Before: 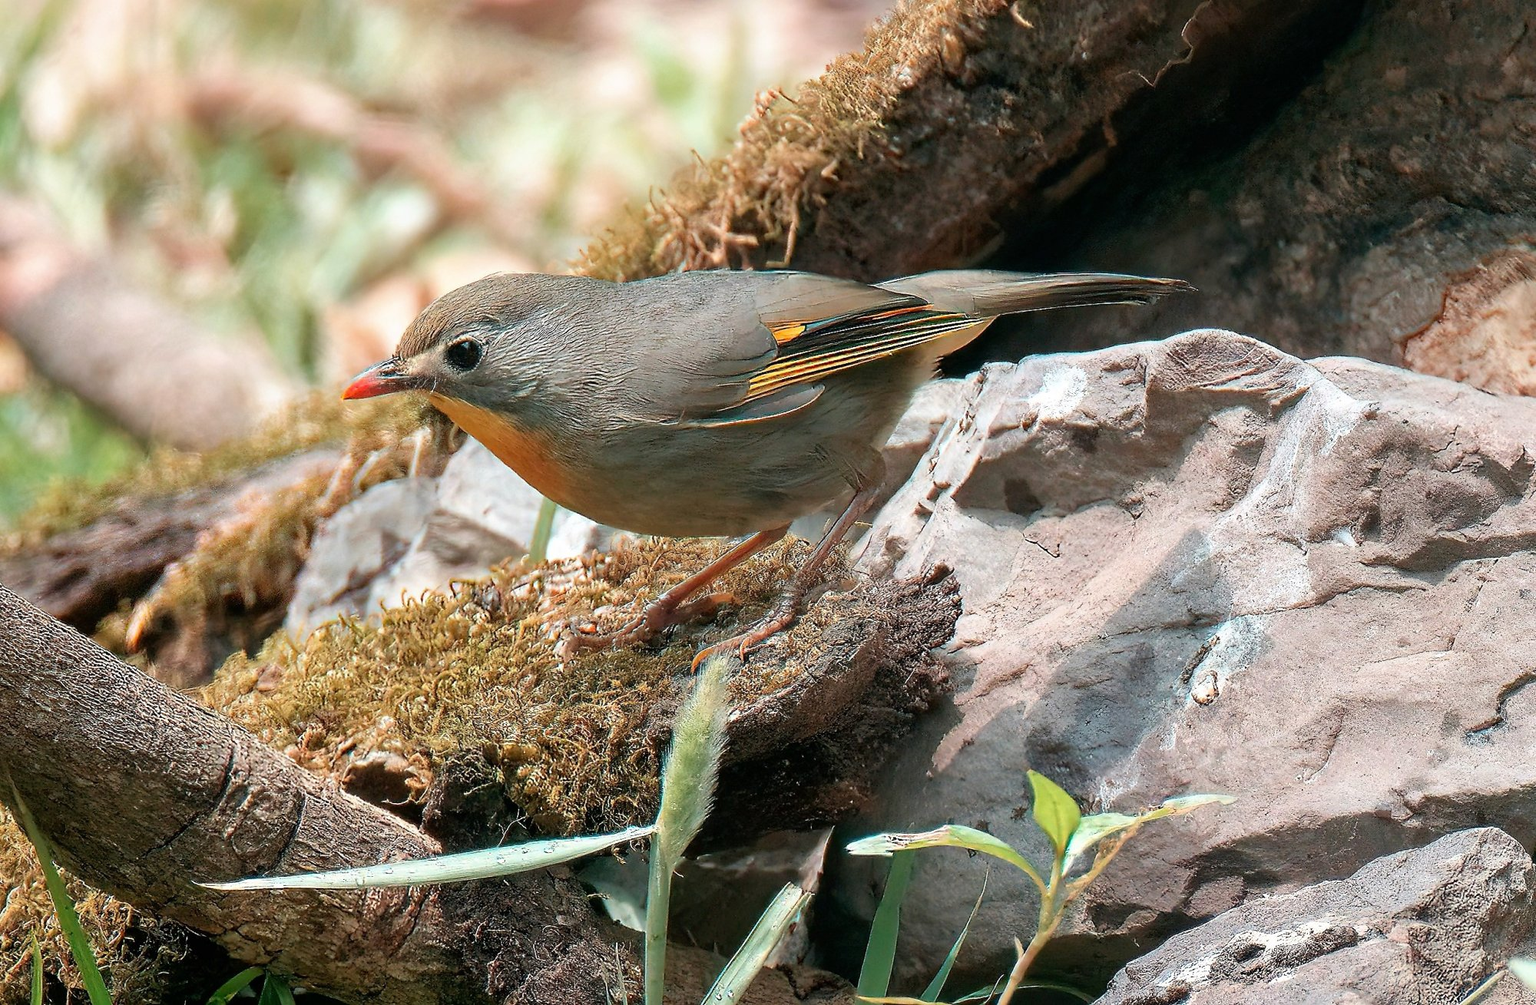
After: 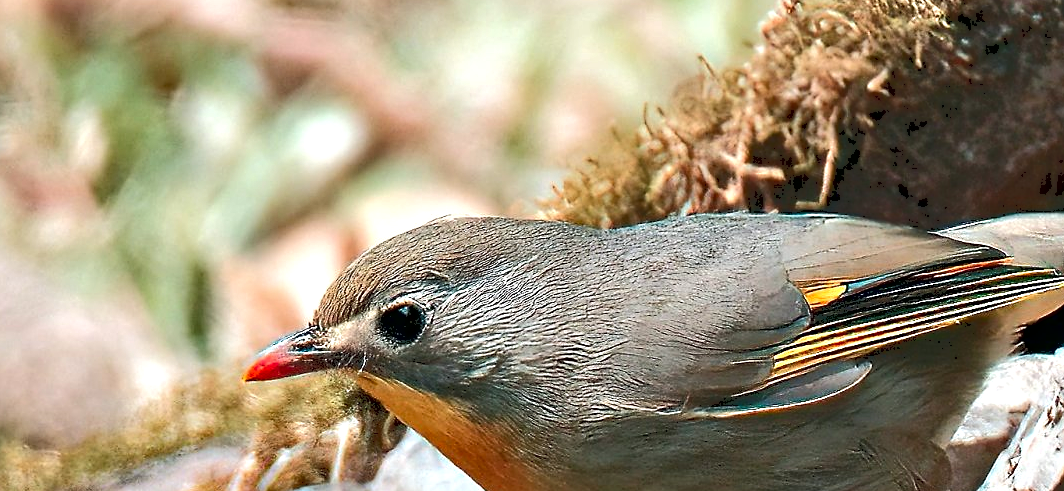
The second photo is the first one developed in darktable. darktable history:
crop: left 10.148%, top 10.652%, right 36.603%, bottom 51.779%
contrast equalizer: octaves 7, y [[0.6 ×6], [0.55 ×6], [0 ×6], [0 ×6], [0 ×6]]
tone curve: curves: ch0 [(0, 0) (0.003, 0.156) (0.011, 0.156) (0.025, 0.157) (0.044, 0.164) (0.069, 0.172) (0.1, 0.181) (0.136, 0.191) (0.177, 0.214) (0.224, 0.245) (0.277, 0.285) (0.335, 0.333) (0.399, 0.387) (0.468, 0.471) (0.543, 0.556) (0.623, 0.648) (0.709, 0.734) (0.801, 0.809) (0.898, 0.891) (1, 1)], color space Lab, independent channels, preserve colors none
sharpen: amount 0.211
